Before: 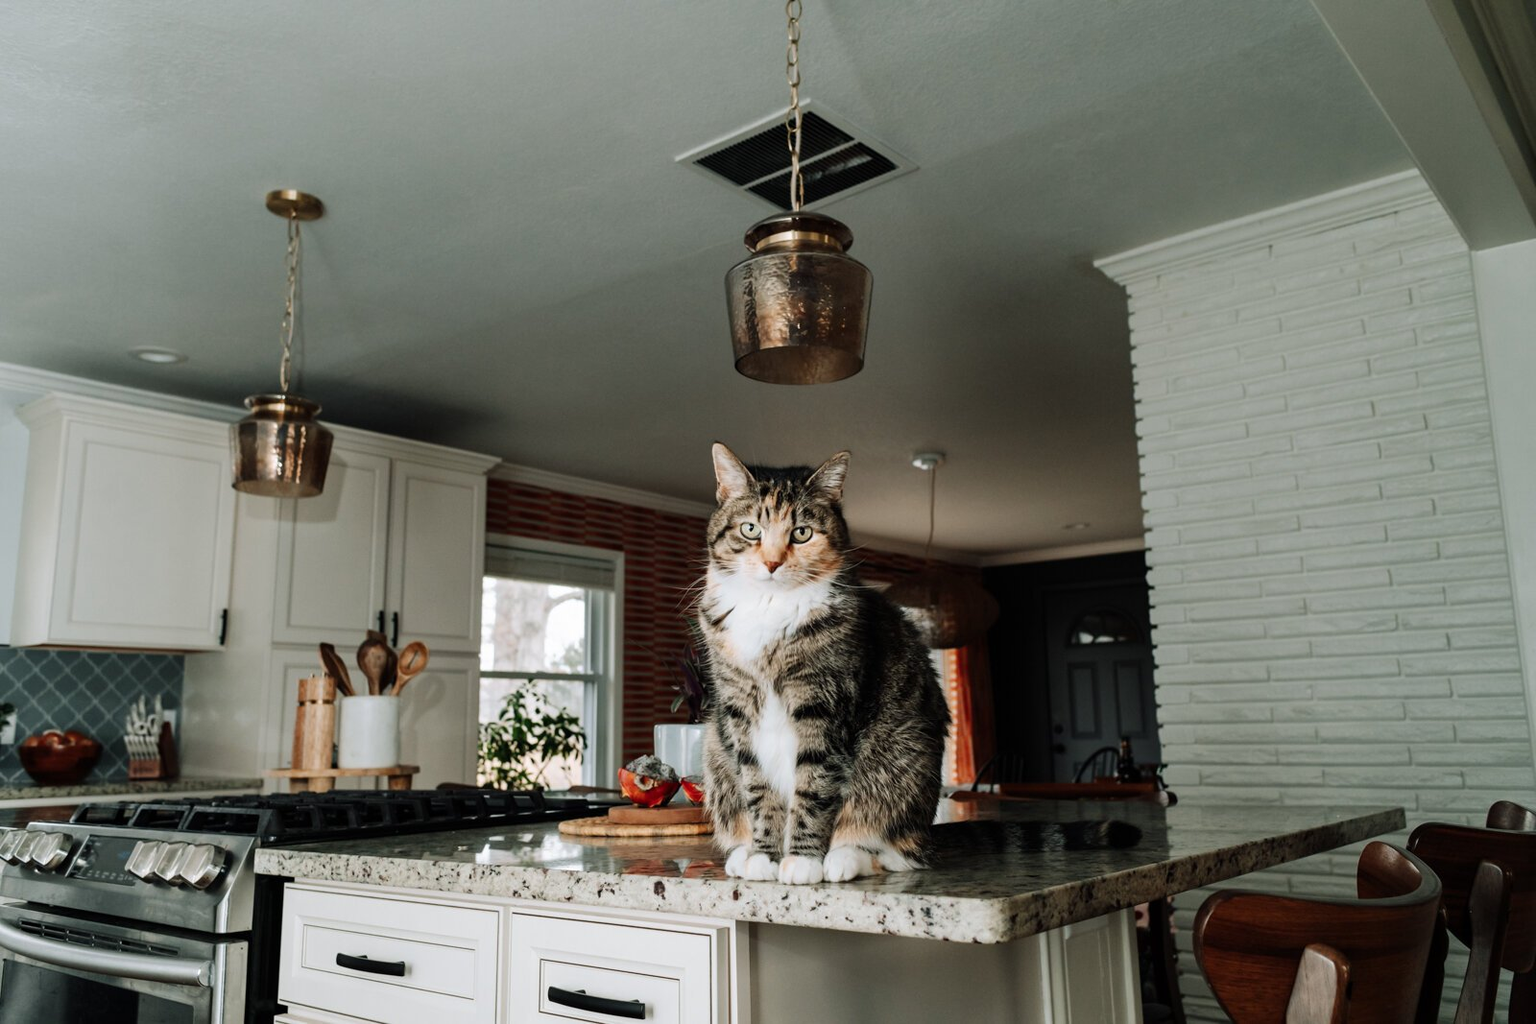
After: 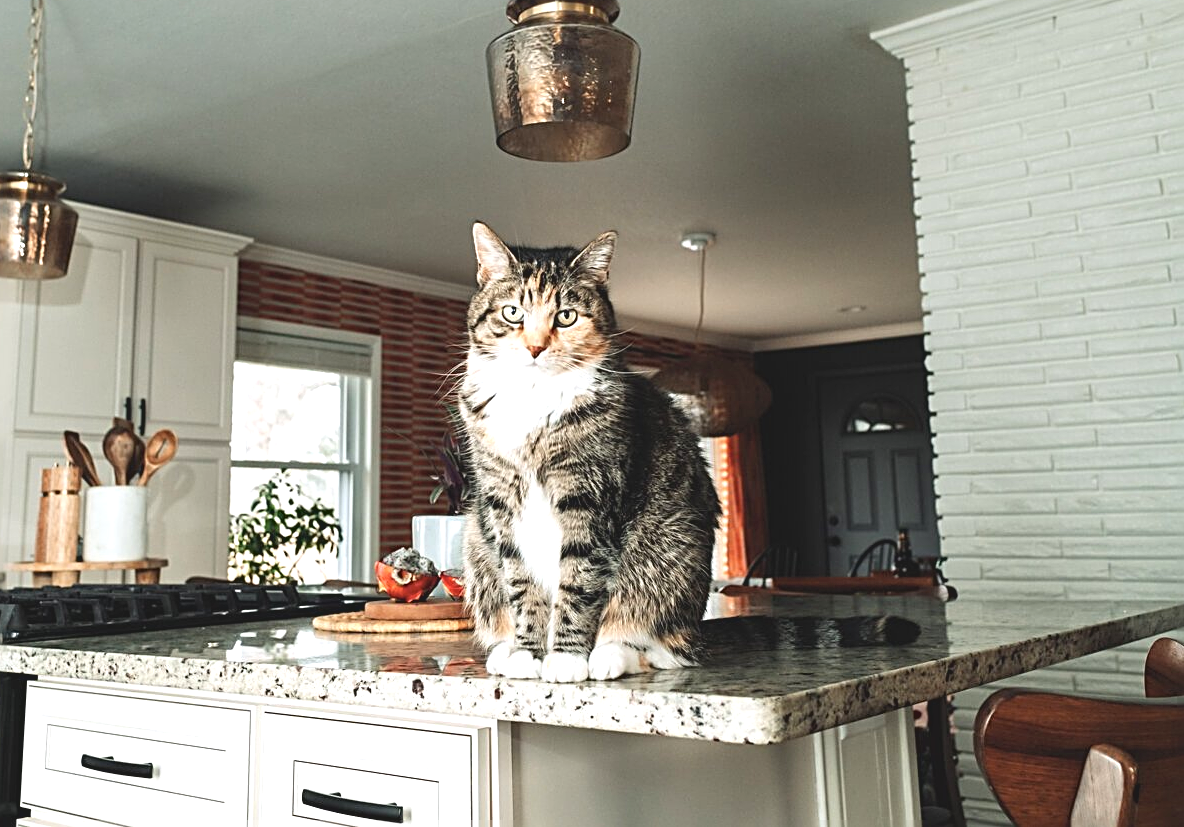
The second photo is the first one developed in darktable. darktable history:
crop: left 16.852%, top 22.436%, right 9.108%
exposure: black level correction 0, exposure 1.102 EV, compensate highlight preservation false
sharpen: radius 2.549, amount 0.633
tone equalizer: edges refinement/feathering 500, mask exposure compensation -1.57 EV, preserve details no
contrast brightness saturation: contrast -0.148, brightness 0.045, saturation -0.138
